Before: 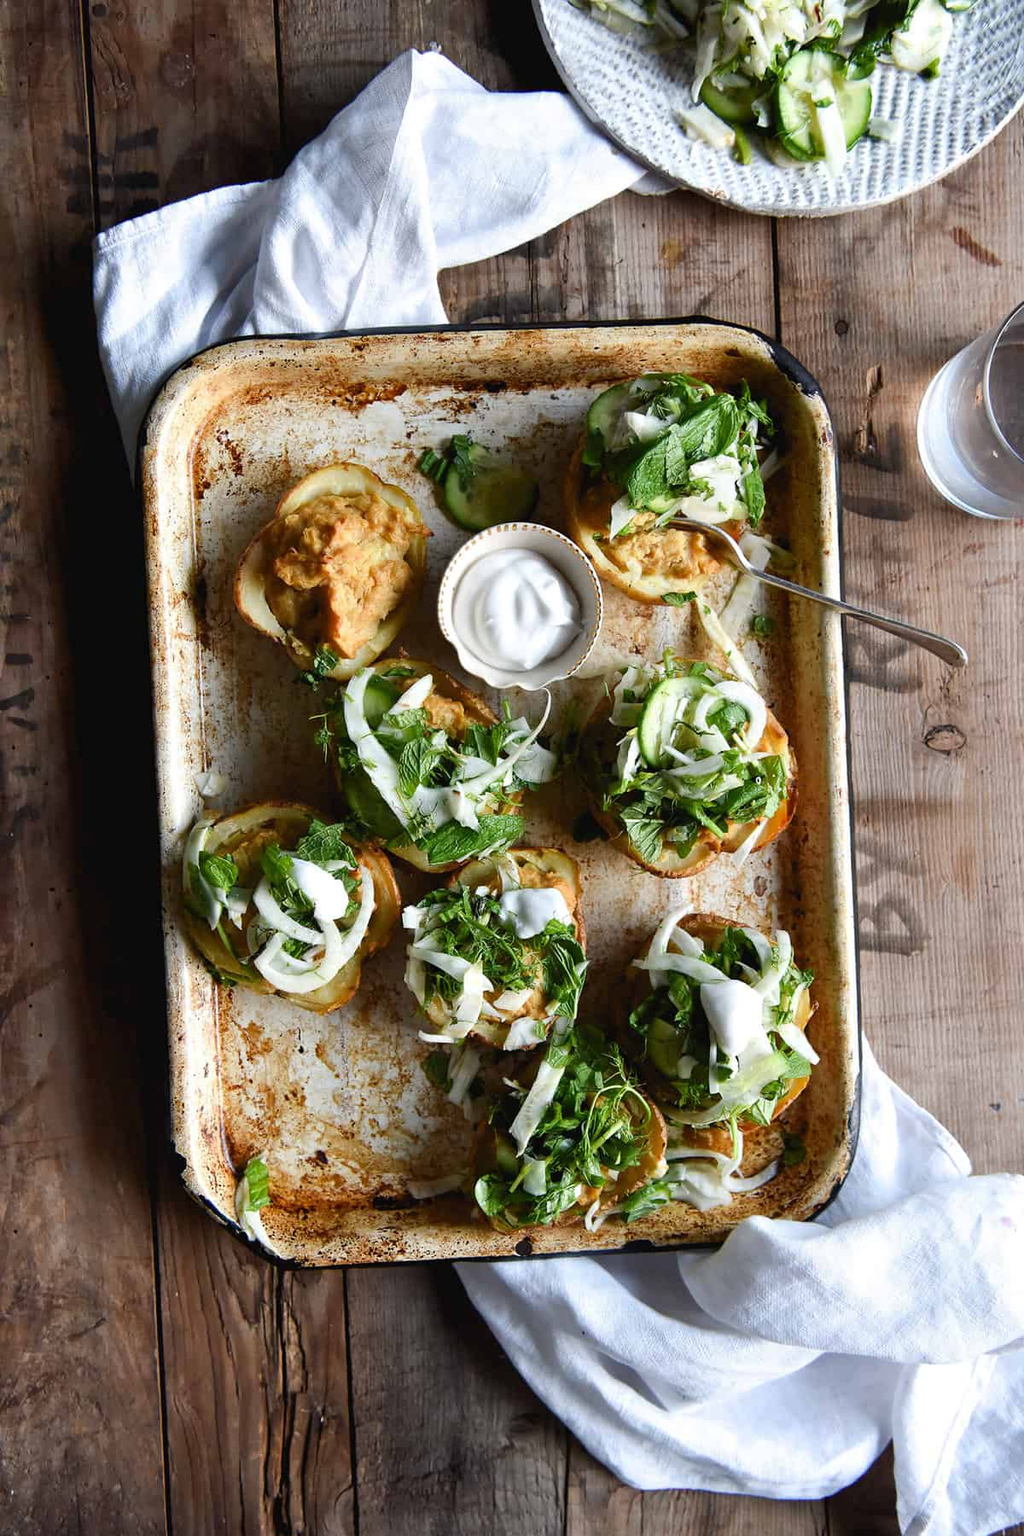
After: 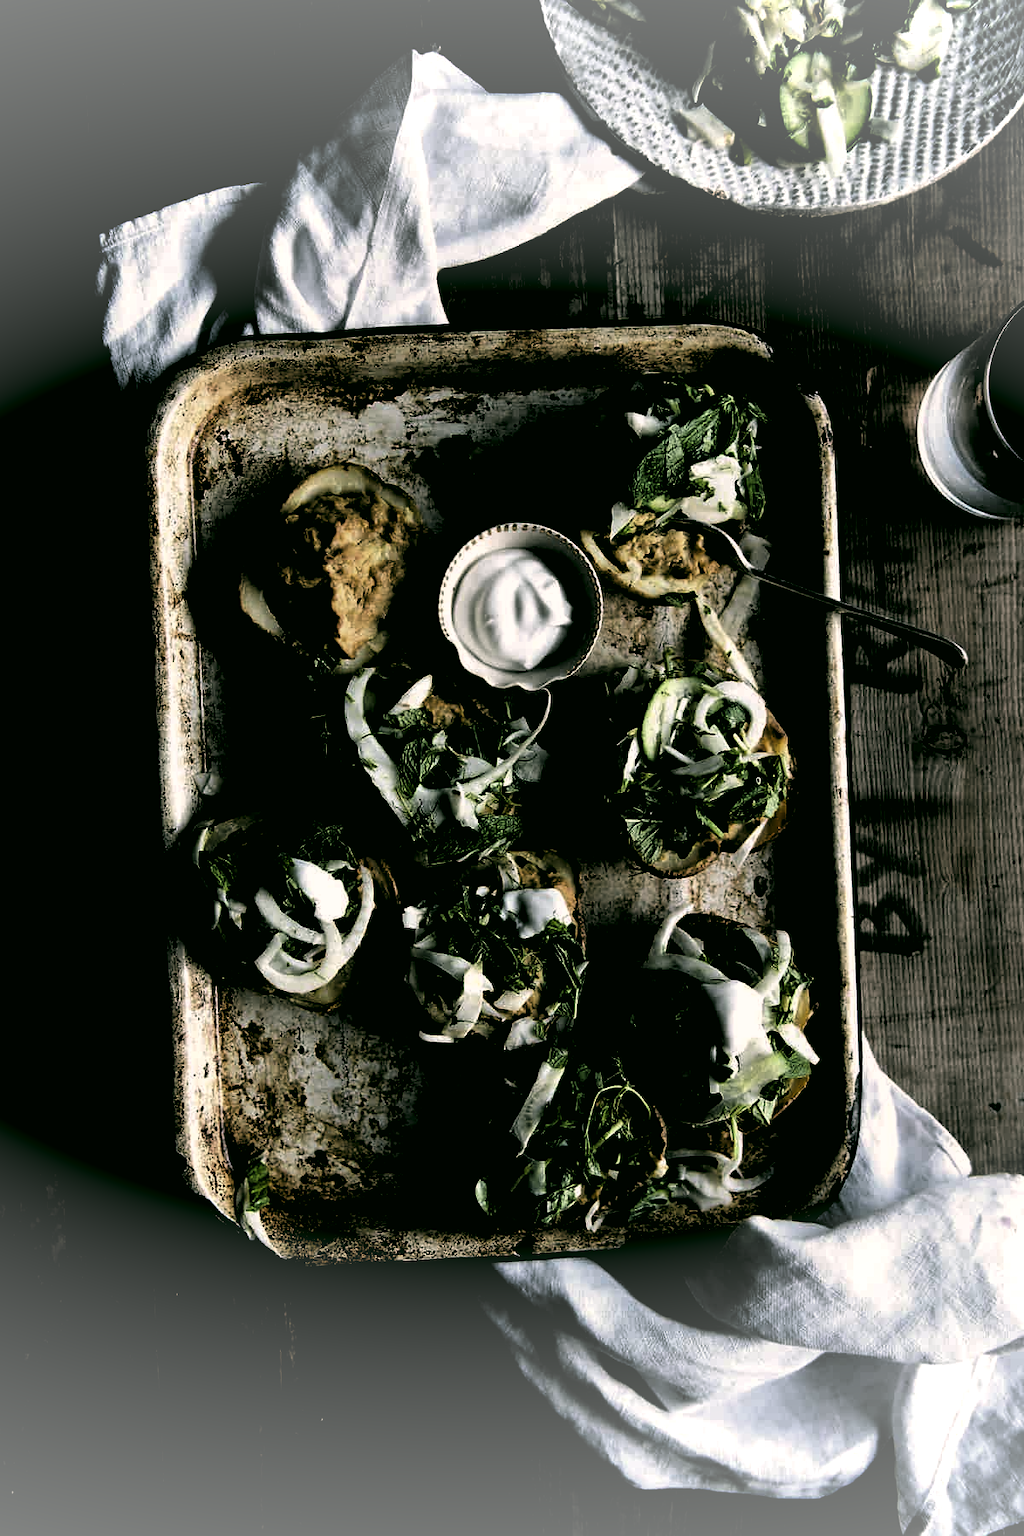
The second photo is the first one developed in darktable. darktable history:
levels: levels [0.514, 0.759, 1]
vignetting: fall-off start 97.69%, fall-off radius 100.46%, brightness 0.315, saturation -0.001, width/height ratio 1.363
color correction: highlights a* 4.04, highlights b* 4.91, shadows a* -8.31, shadows b* 4.56
